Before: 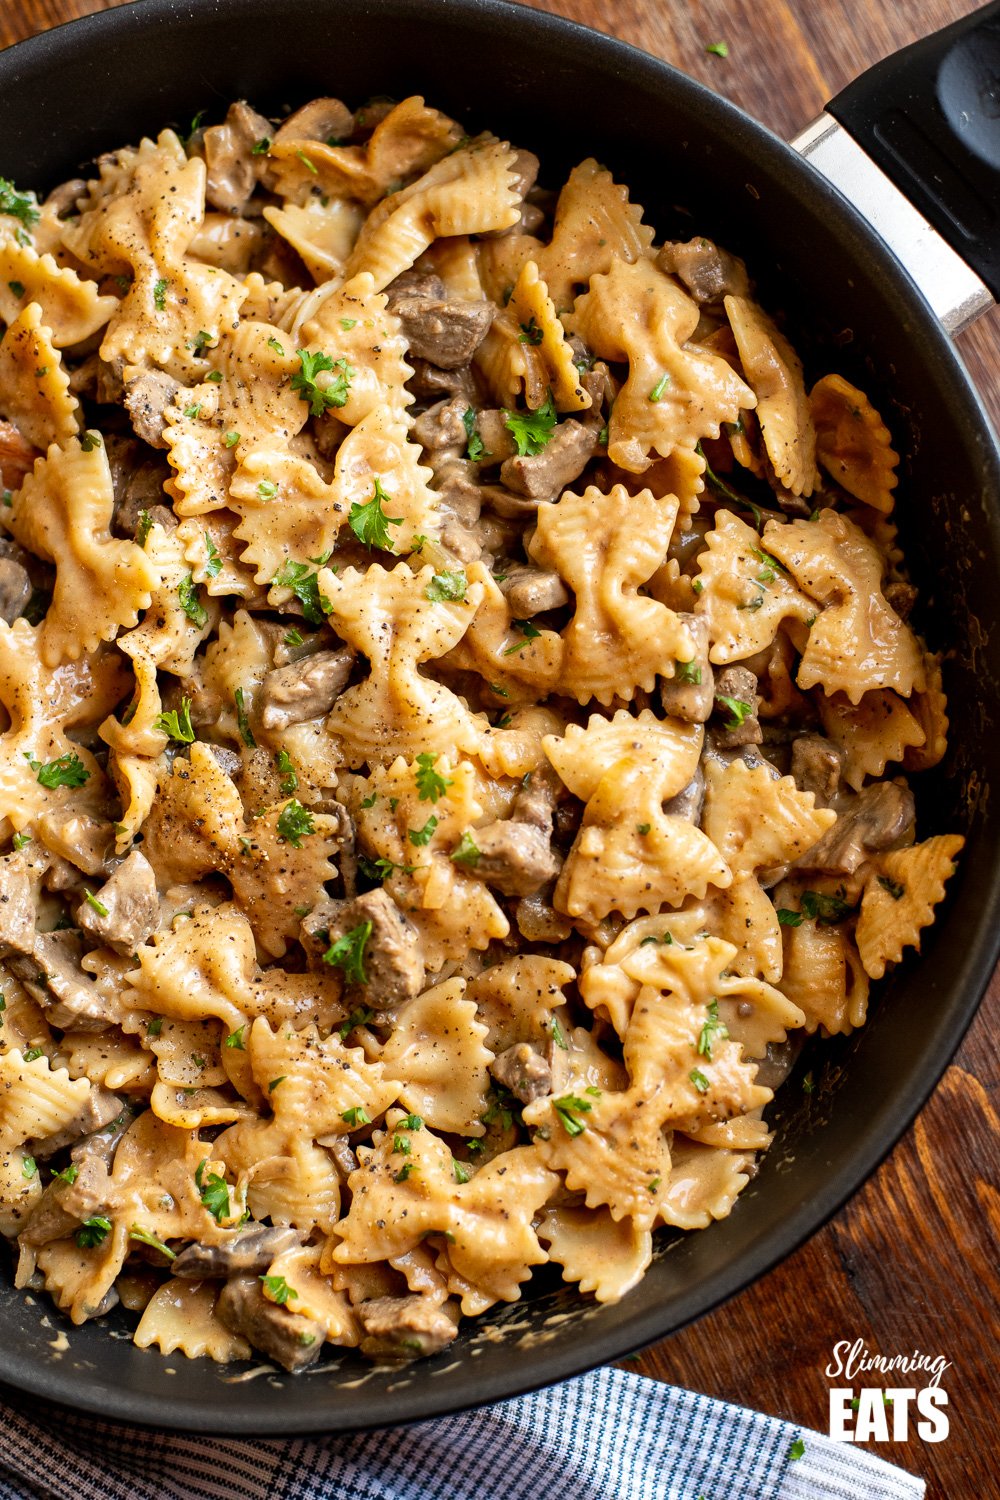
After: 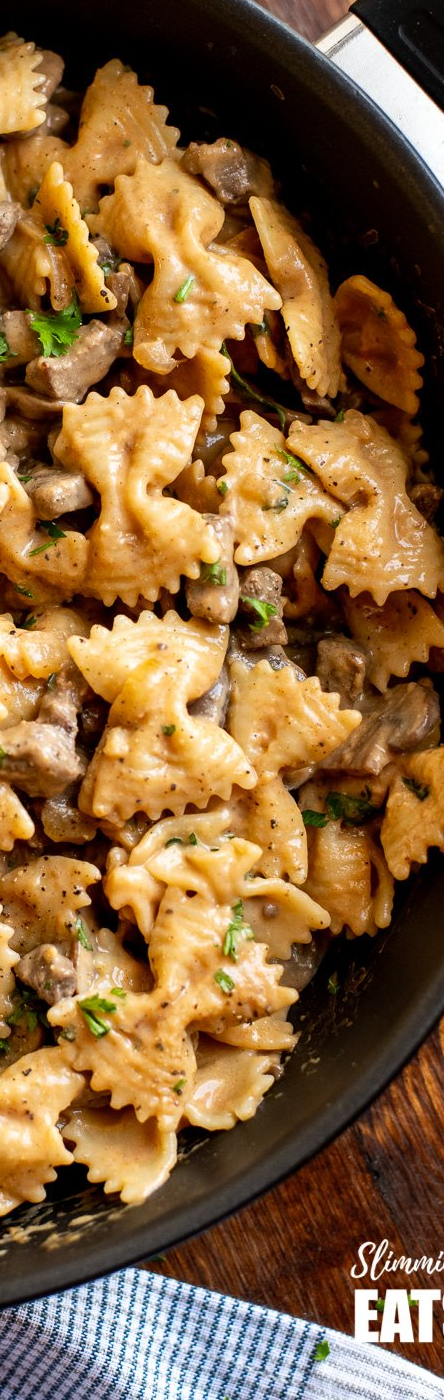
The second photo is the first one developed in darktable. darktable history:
crop: left 47.591%, top 6.635%, right 7.948%
